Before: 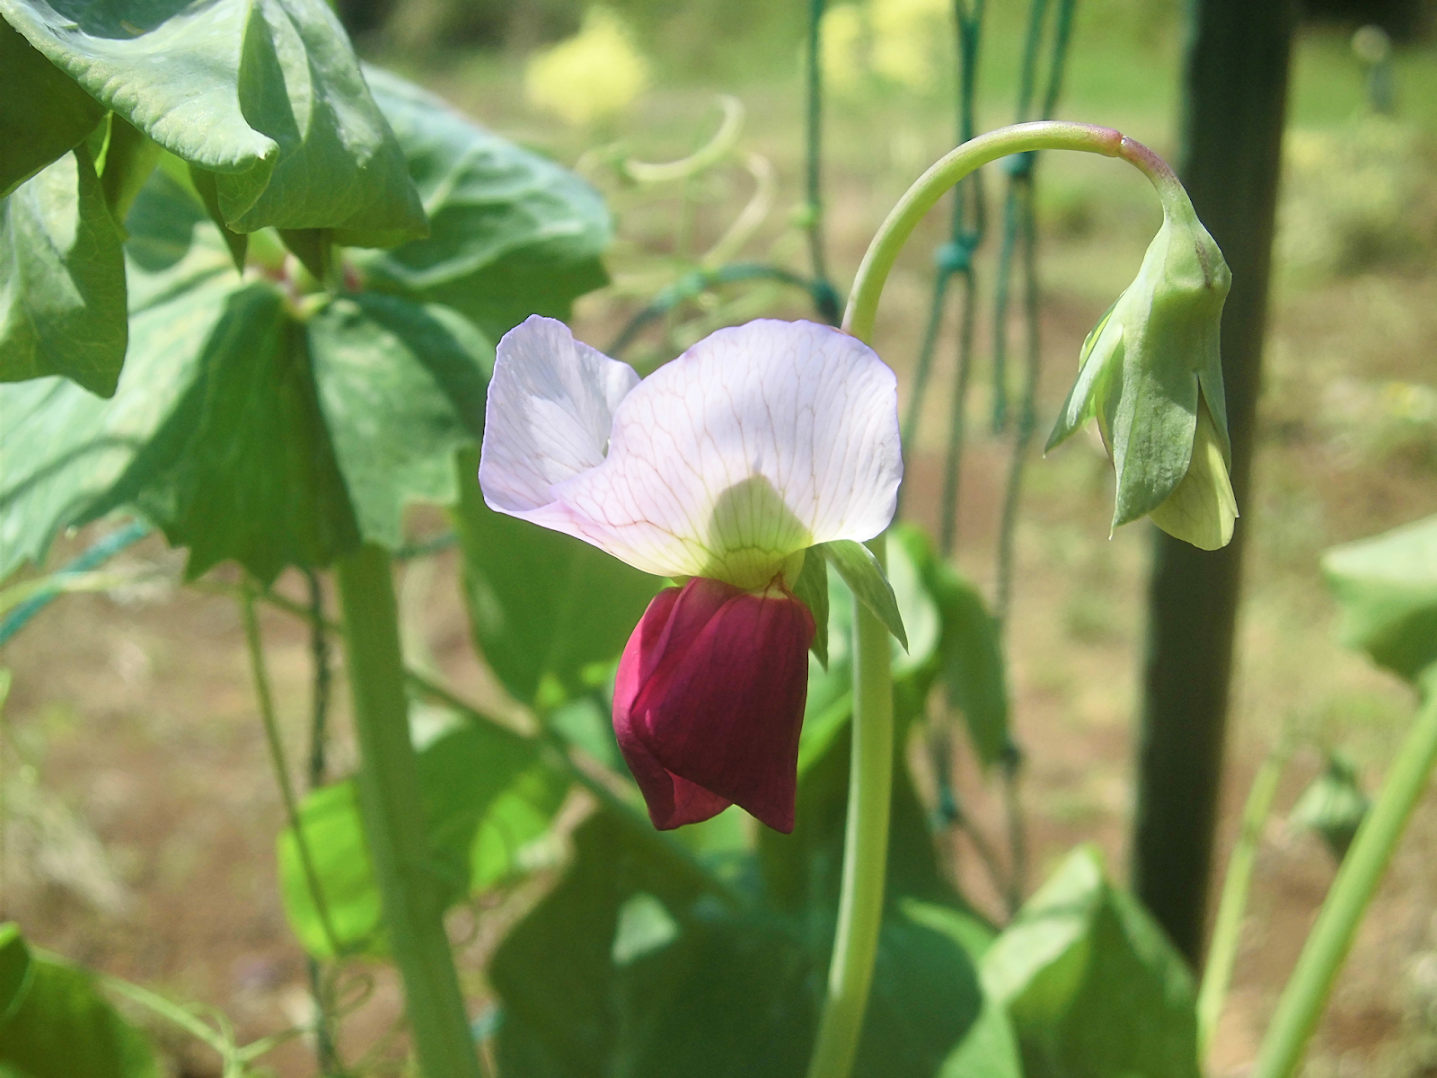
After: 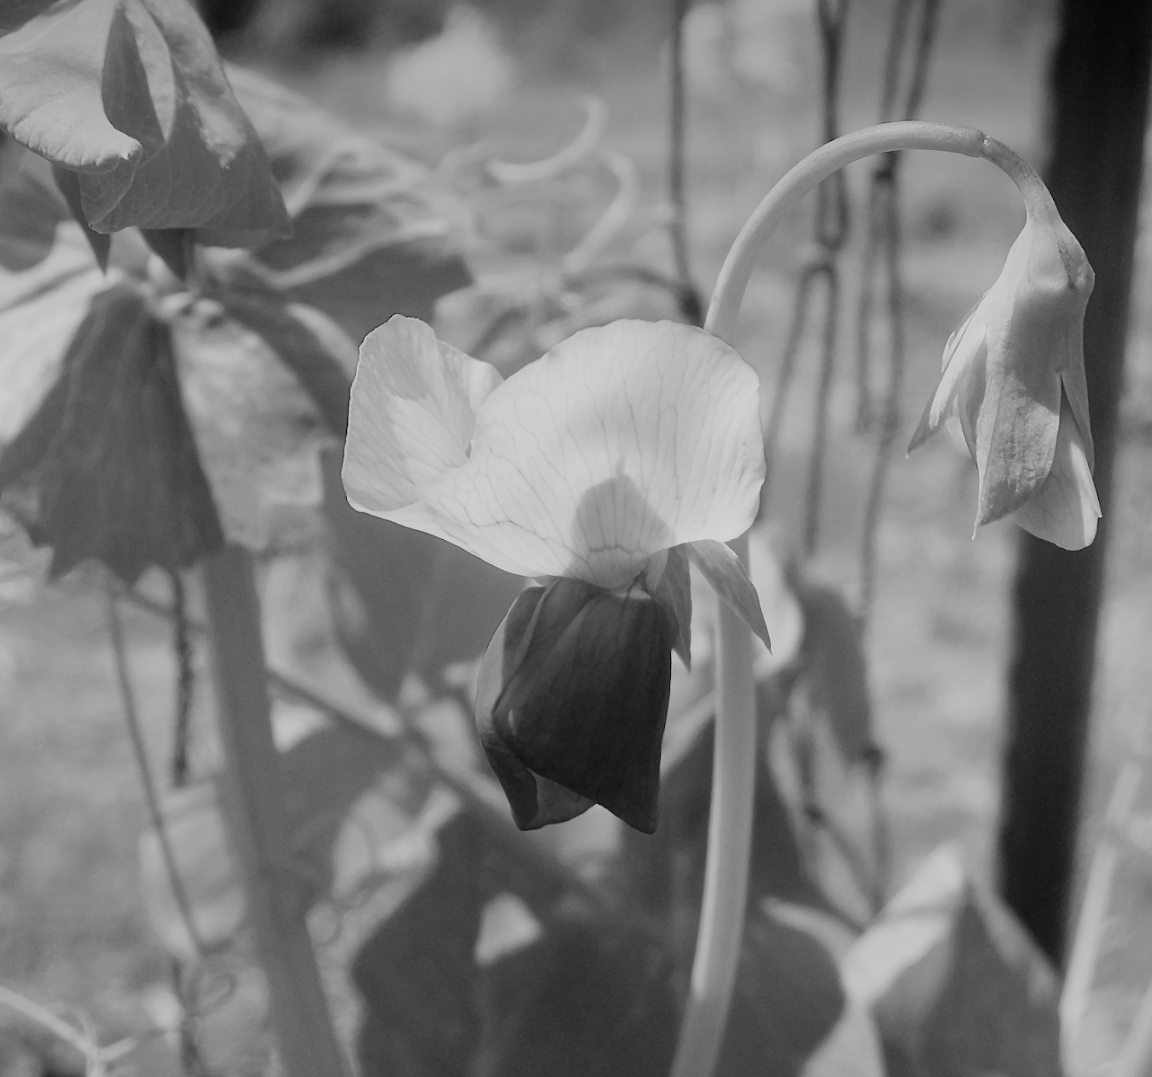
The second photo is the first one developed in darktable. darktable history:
filmic rgb: black relative exposure -7.65 EV, white relative exposure 4.56 EV, hardness 3.61
crop and rotate: left 9.597%, right 10.195%
monochrome: a 1.94, b -0.638
tone equalizer: on, module defaults
color correction: saturation 1.34
graduated density: density 2.02 EV, hardness 44%, rotation 0.374°, offset 8.21, hue 208.8°, saturation 97%
